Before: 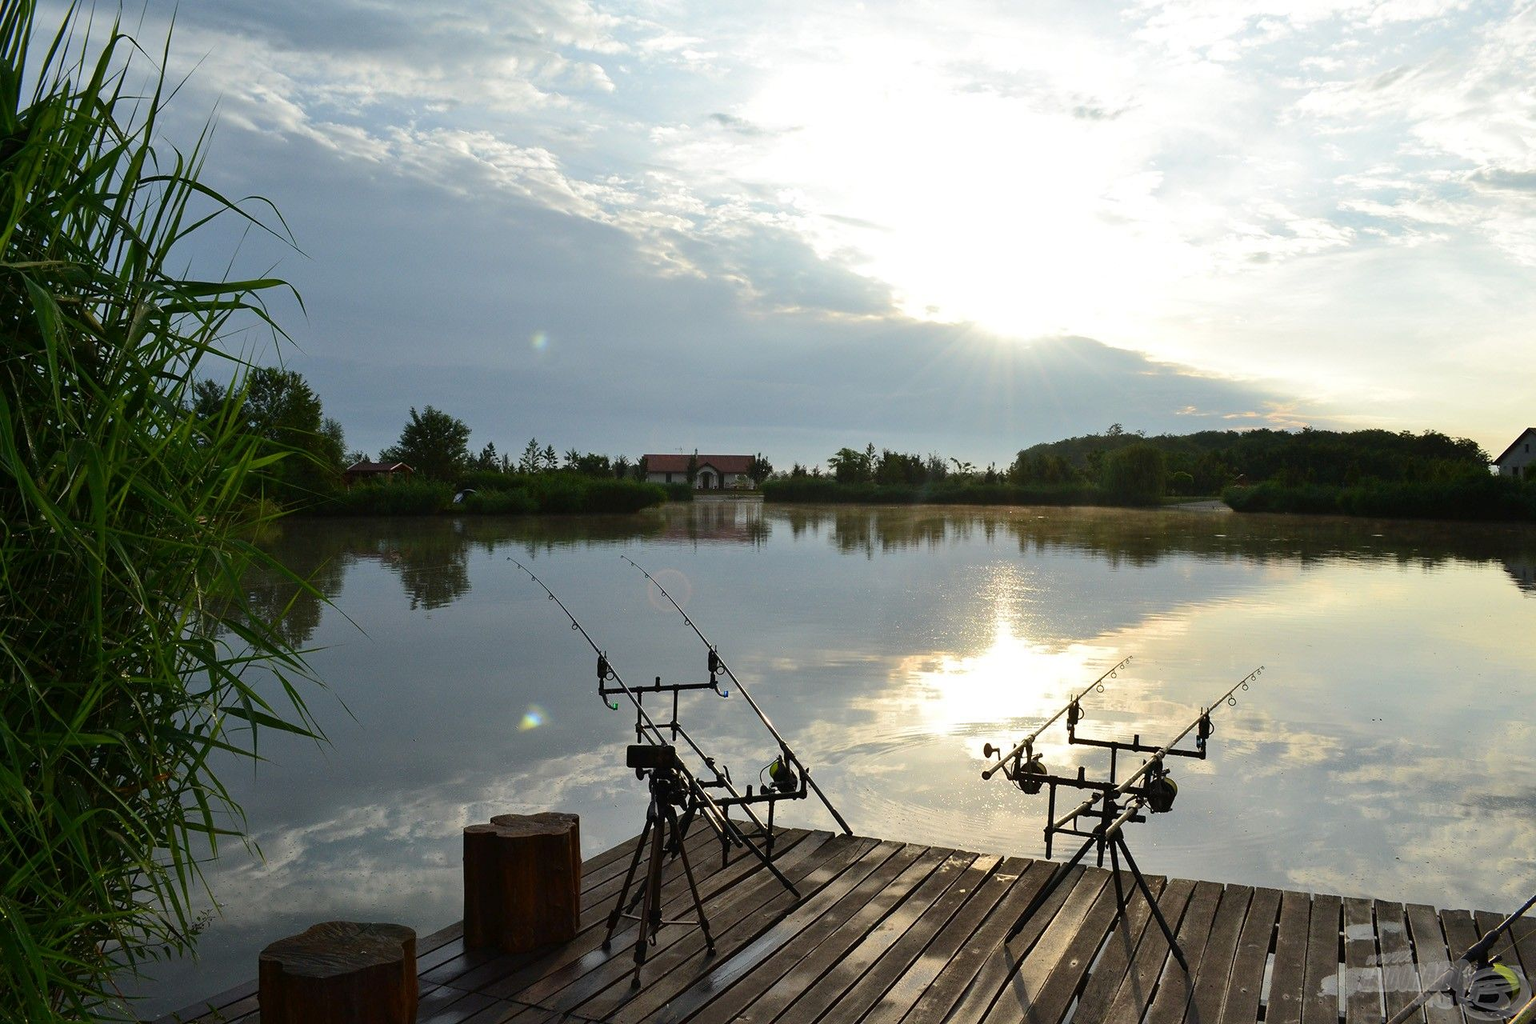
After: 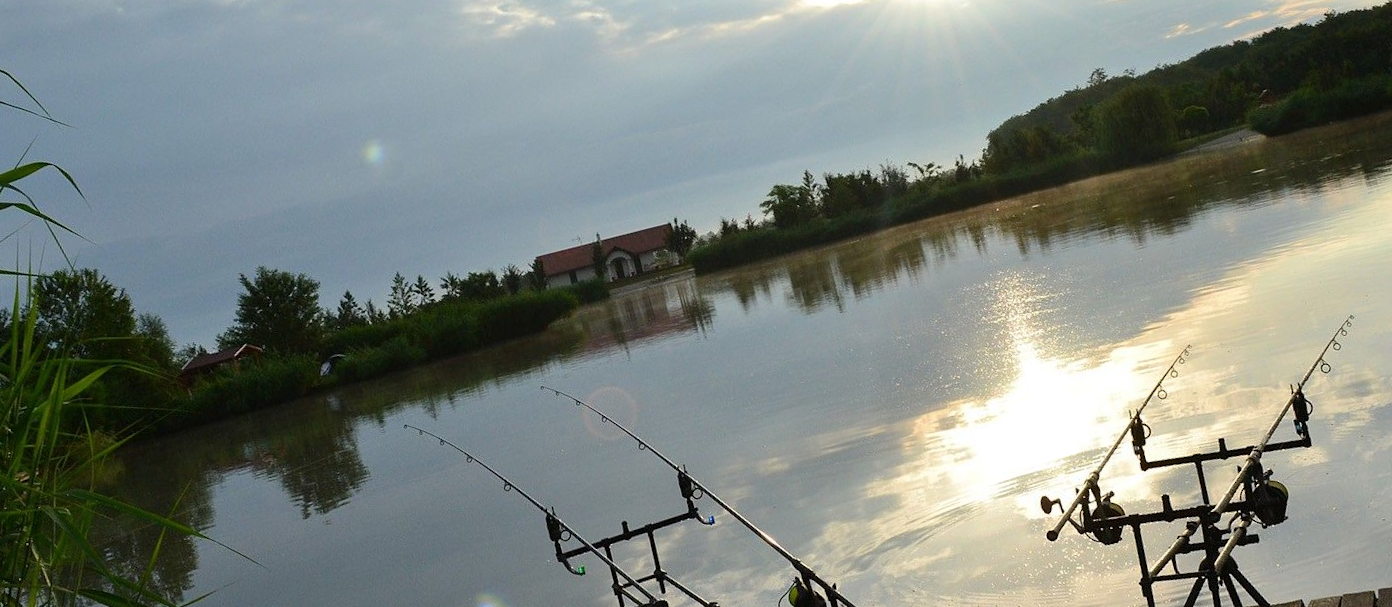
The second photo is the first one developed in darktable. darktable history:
crop: left 9.712%, top 16.928%, right 10.845%, bottom 12.332%
rotate and perspective: rotation -14.8°, crop left 0.1, crop right 0.903, crop top 0.25, crop bottom 0.748
